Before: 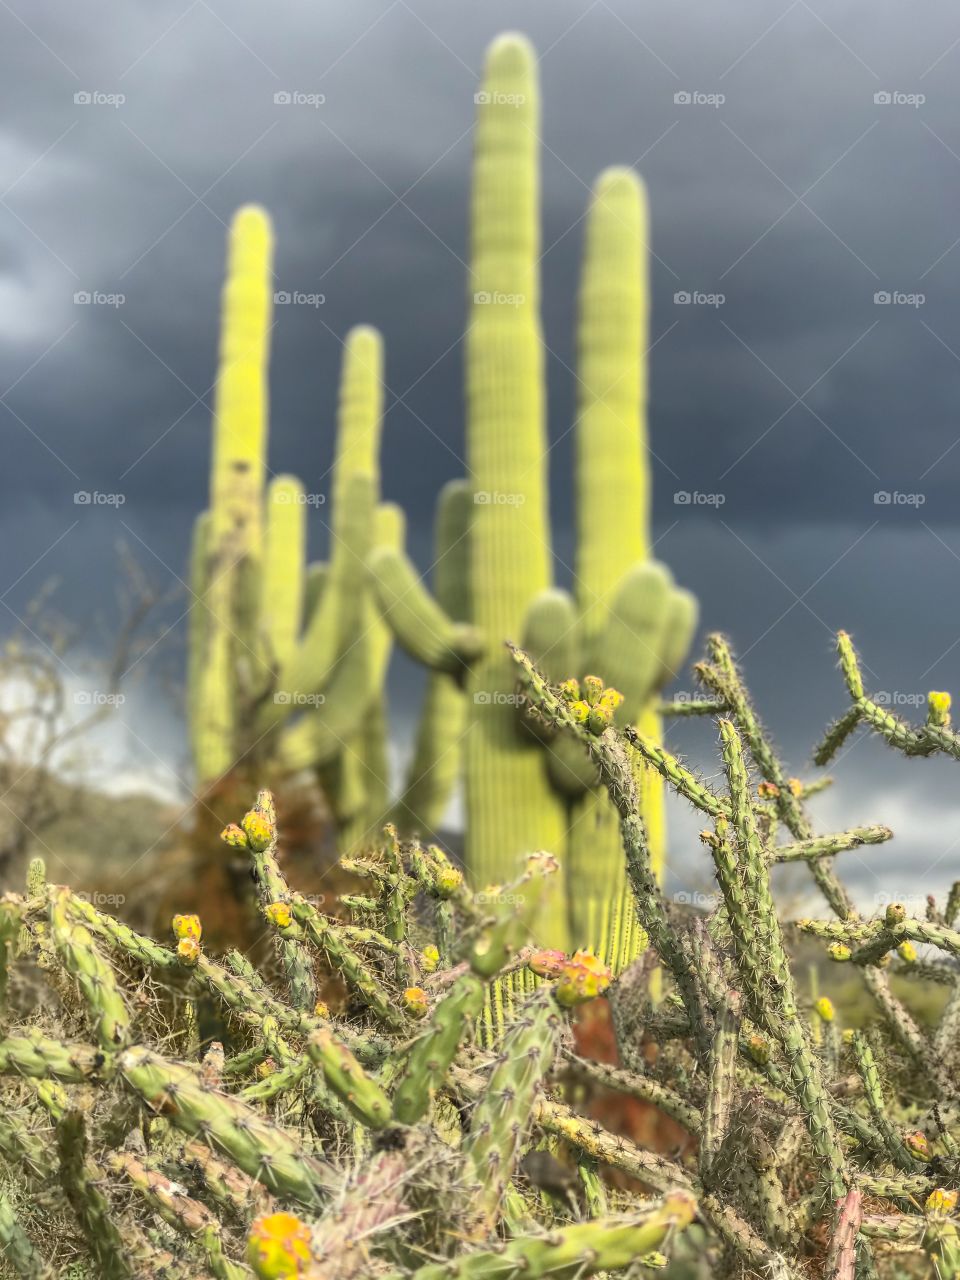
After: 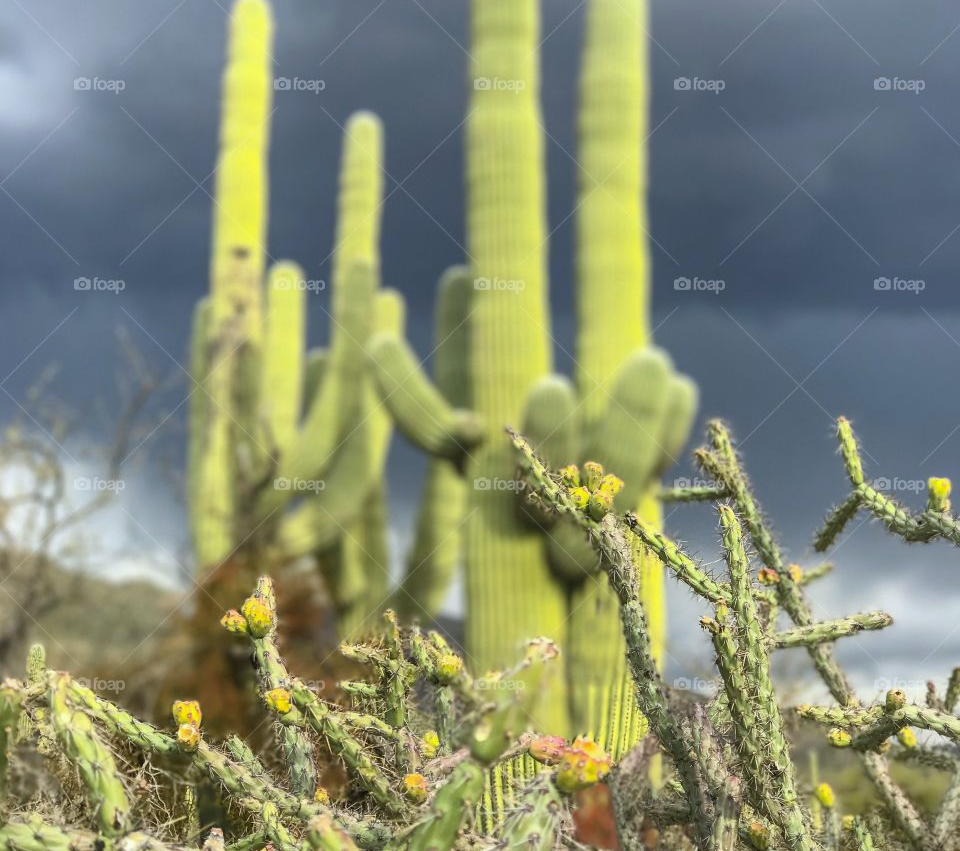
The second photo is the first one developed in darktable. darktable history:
white balance: red 0.967, blue 1.049
crop: top 16.727%, bottom 16.727%
